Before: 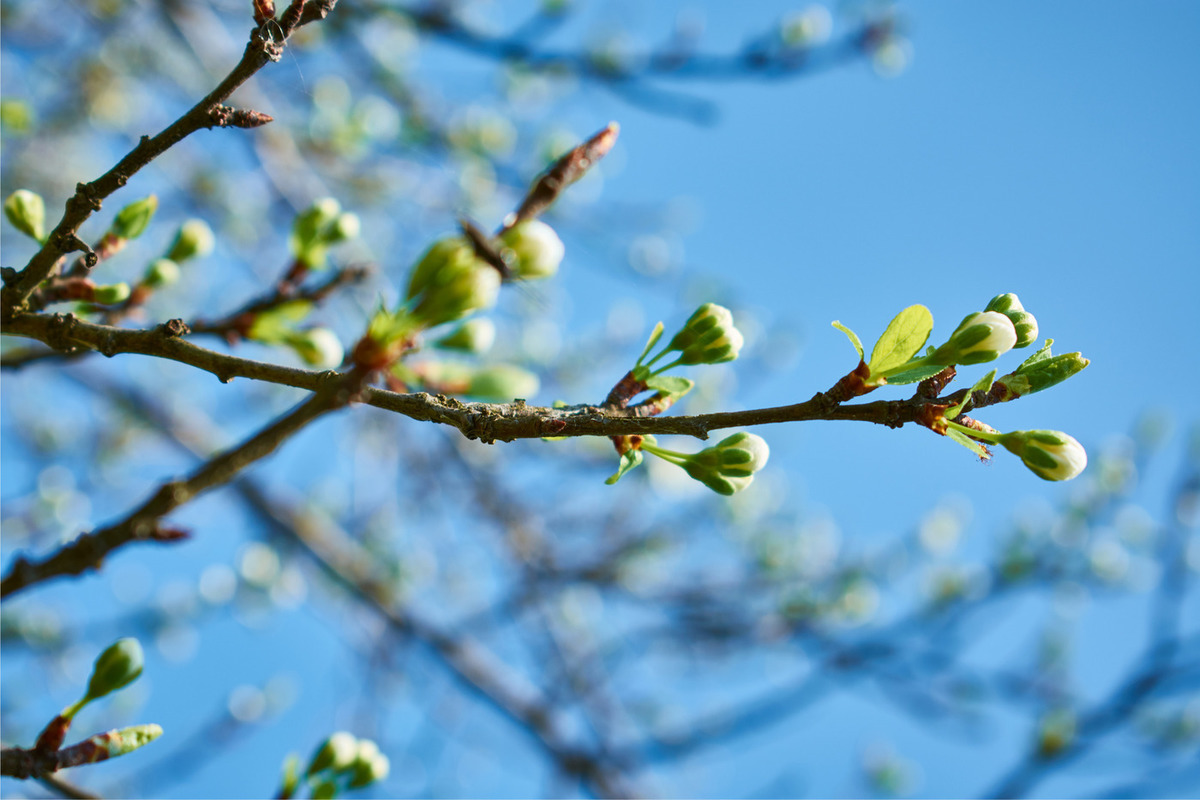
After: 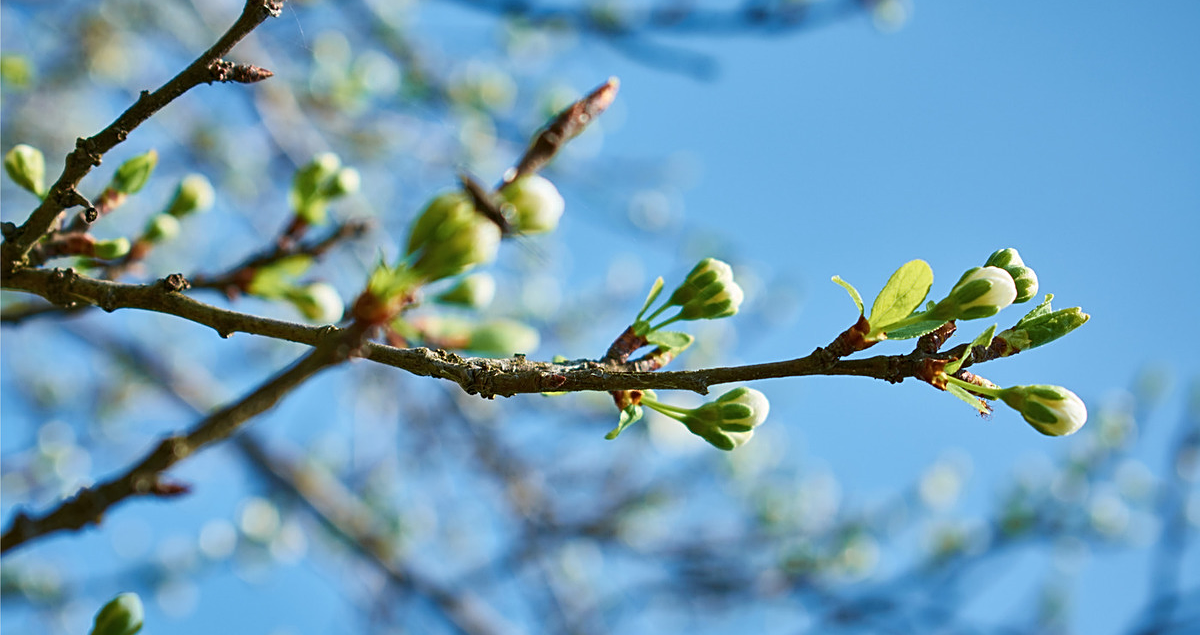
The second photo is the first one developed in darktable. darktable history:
sharpen: on, module defaults
crop and rotate: top 5.657%, bottom 14.953%
contrast brightness saturation: saturation -0.049
